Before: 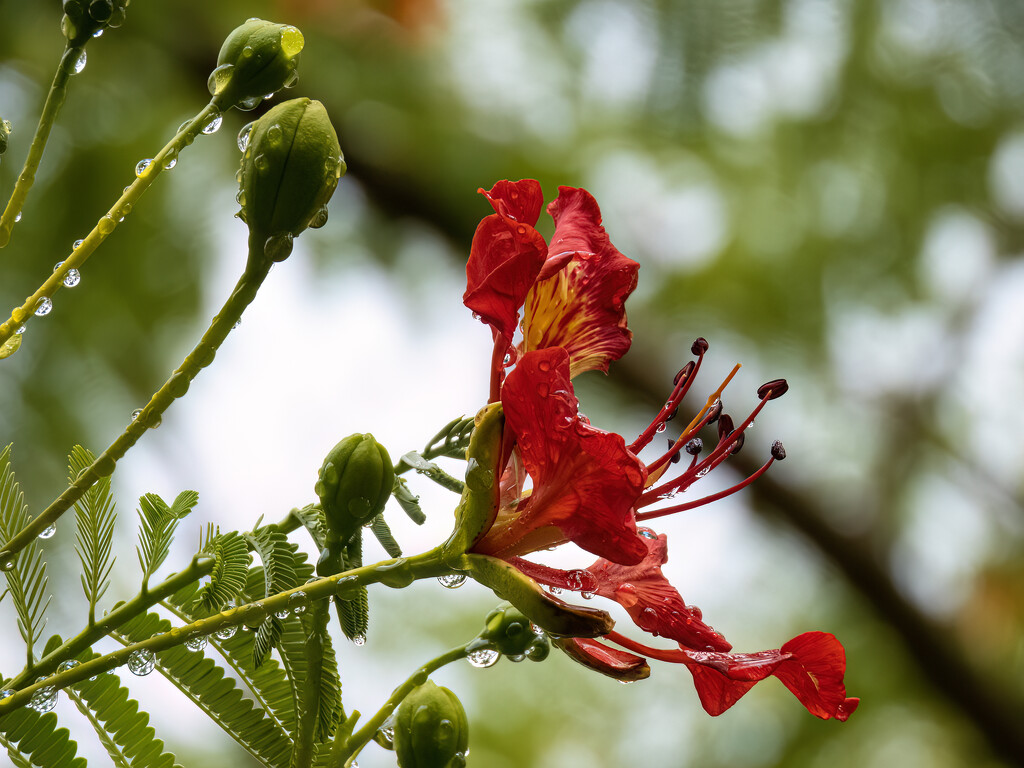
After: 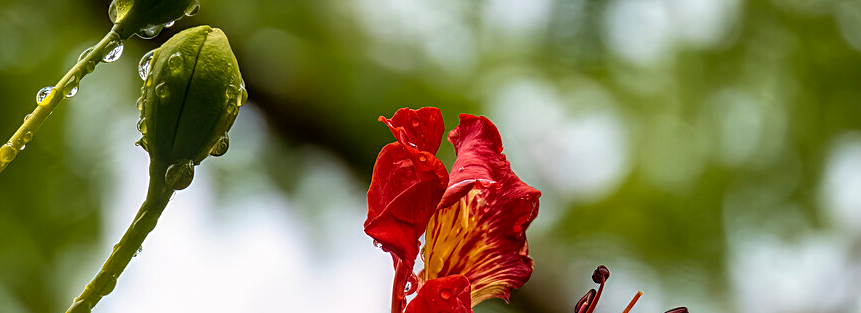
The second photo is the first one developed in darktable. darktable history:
local contrast: on, module defaults
crop and rotate: left 9.687%, top 9.497%, right 6.139%, bottom 49.746%
sharpen: on, module defaults
